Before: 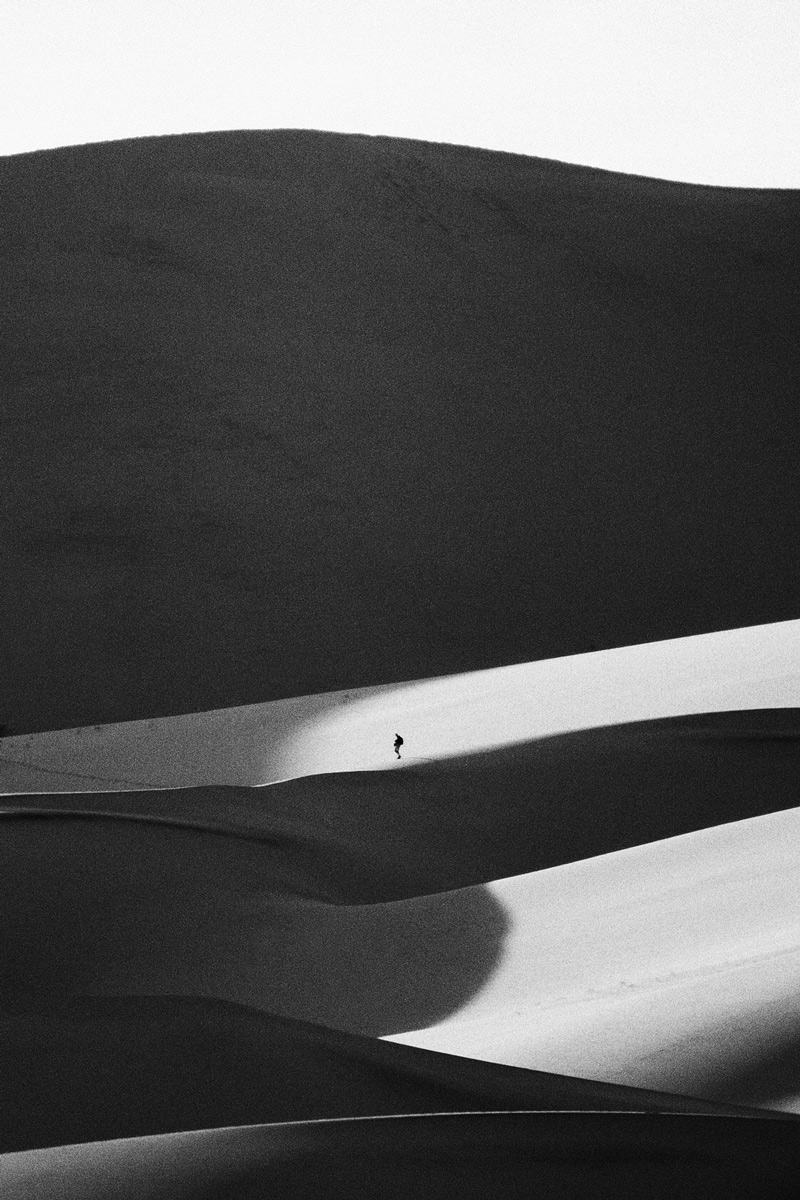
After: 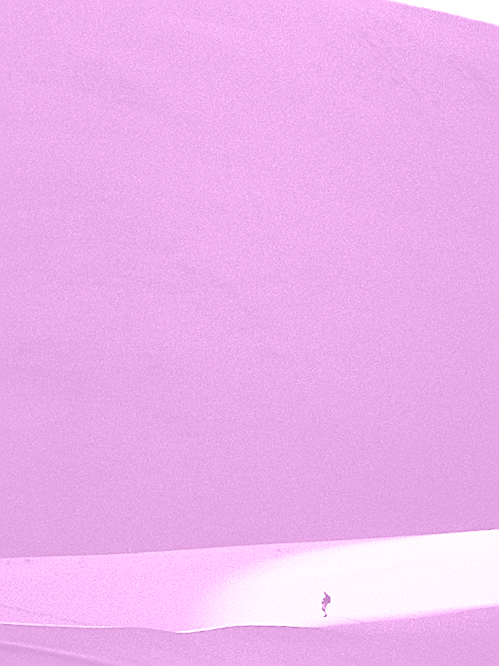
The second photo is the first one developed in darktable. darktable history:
crop and rotate: angle -4.99°, left 2.122%, top 6.945%, right 27.566%, bottom 30.519%
exposure: black level correction 0, exposure 1.2 EV, compensate exposure bias true, compensate highlight preservation false
colorize: hue 331.2°, saturation 75%, source mix 30.28%, lightness 70.52%, version 1
sharpen: amount 0.6
